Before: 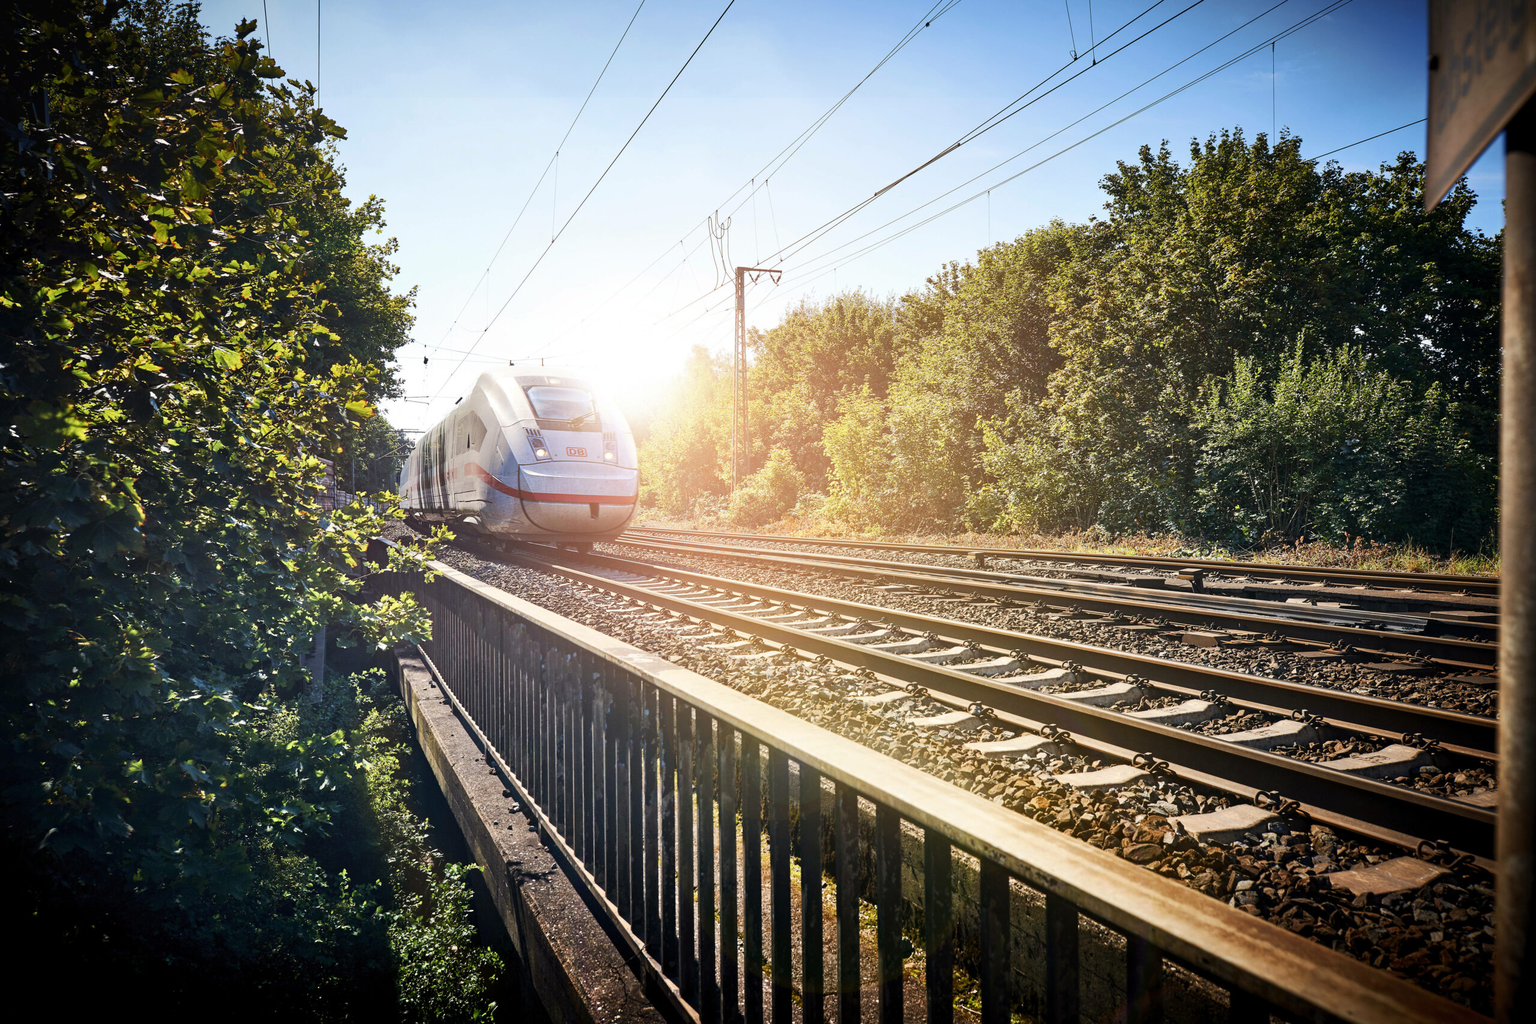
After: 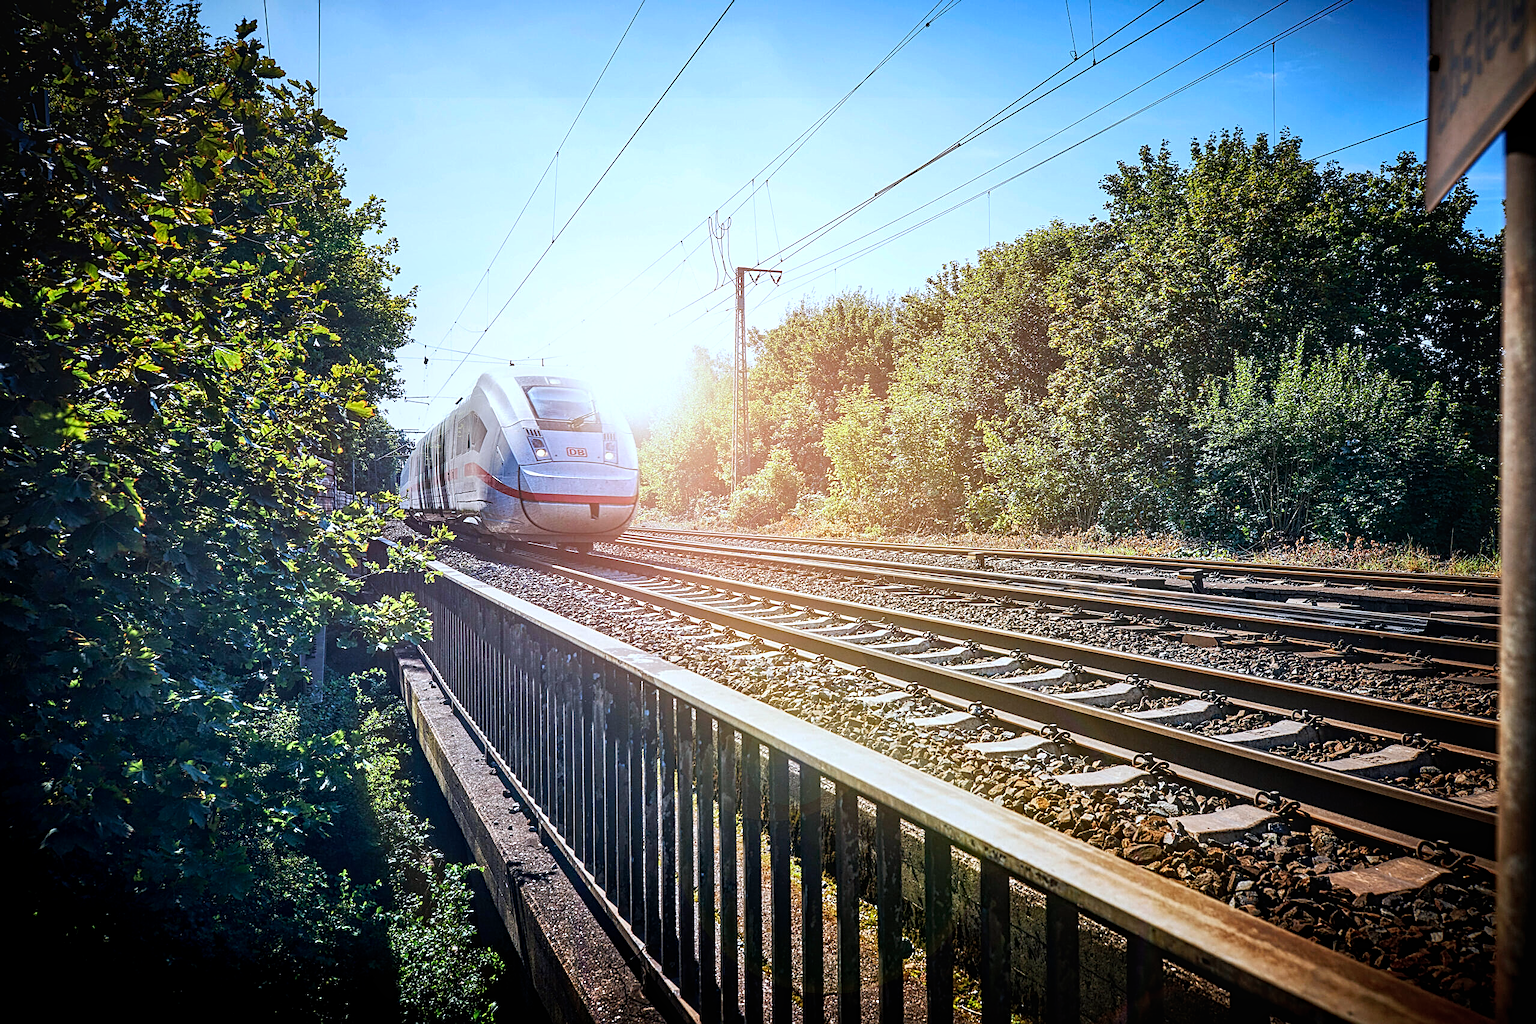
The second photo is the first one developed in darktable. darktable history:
color correction: highlights b* 3
local contrast: on, module defaults
sharpen: on, module defaults
white balance: red 0.948, green 1.02, blue 1.176
contrast equalizer: y [[0.5, 0.5, 0.5, 0.512, 0.552, 0.62], [0.5 ×6], [0.5 ×4, 0.504, 0.553], [0 ×6], [0 ×6]]
